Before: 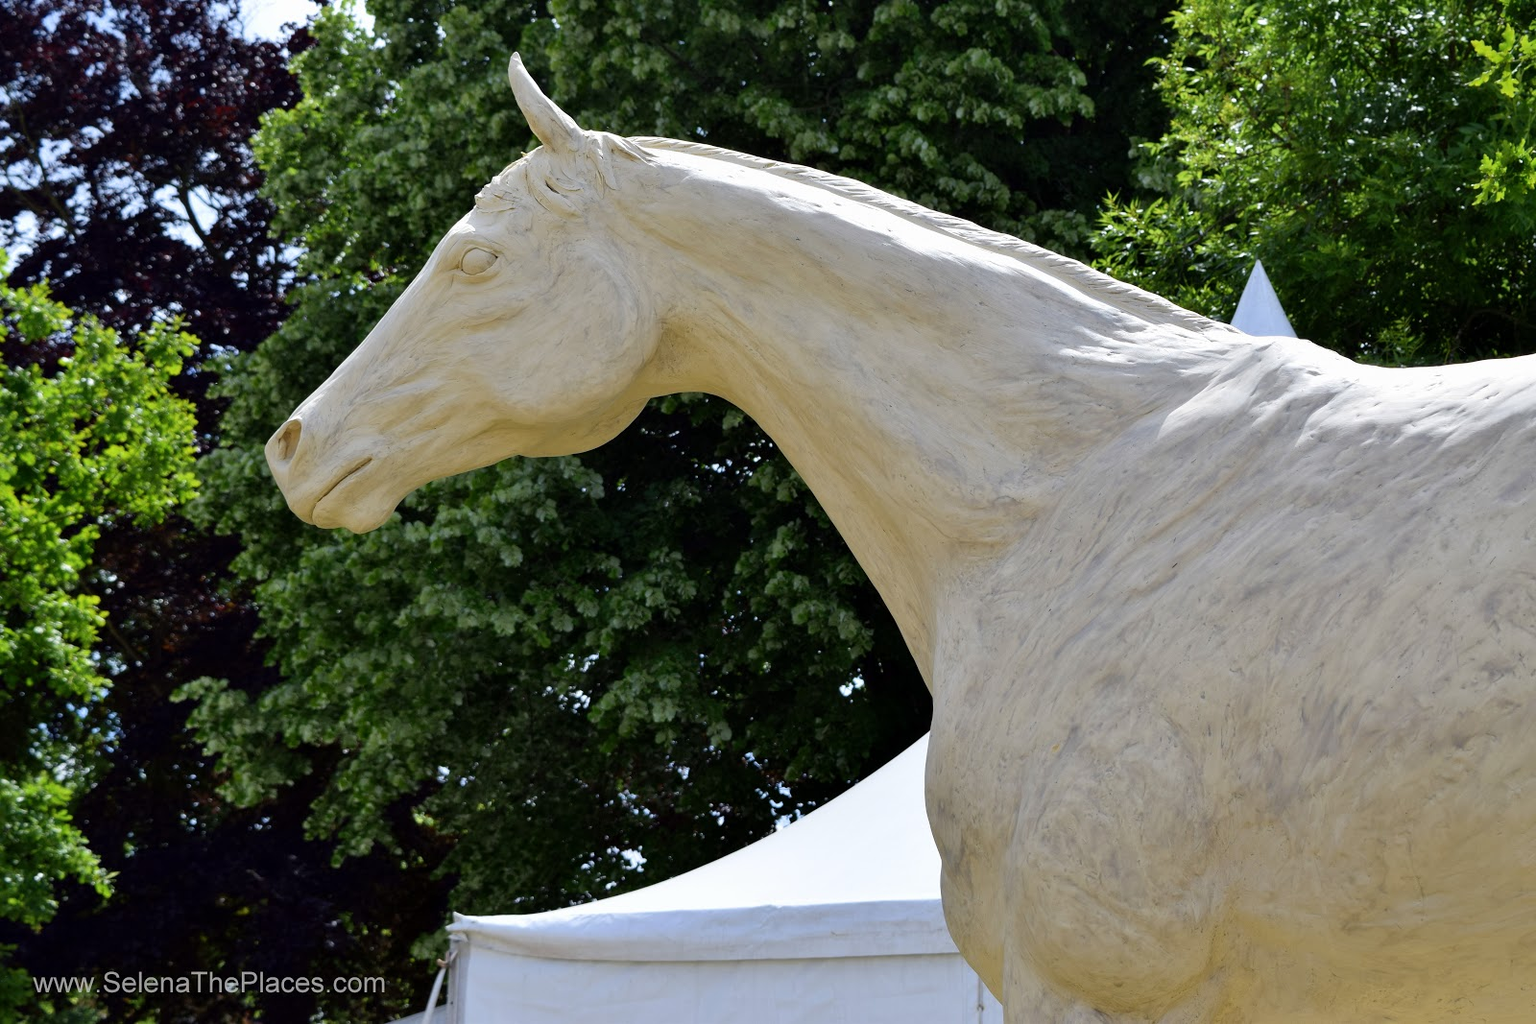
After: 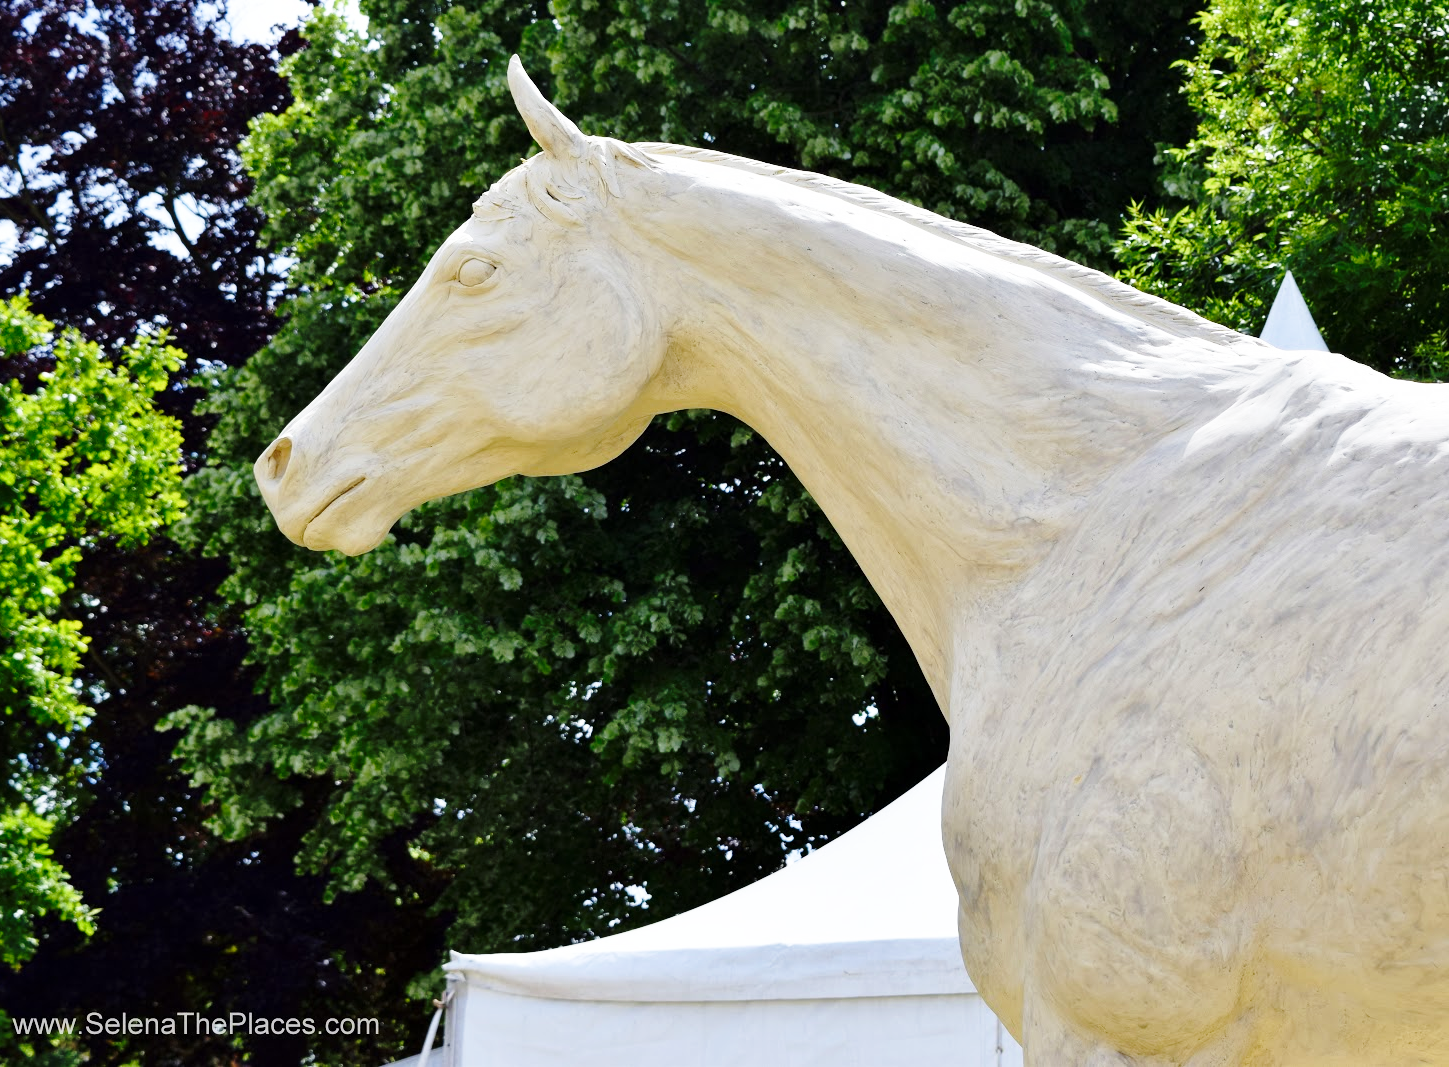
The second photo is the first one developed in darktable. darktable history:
crop and rotate: left 1.428%, right 7.999%
base curve: curves: ch0 [(0, 0) (0.028, 0.03) (0.121, 0.232) (0.46, 0.748) (0.859, 0.968) (1, 1)], preserve colors none
